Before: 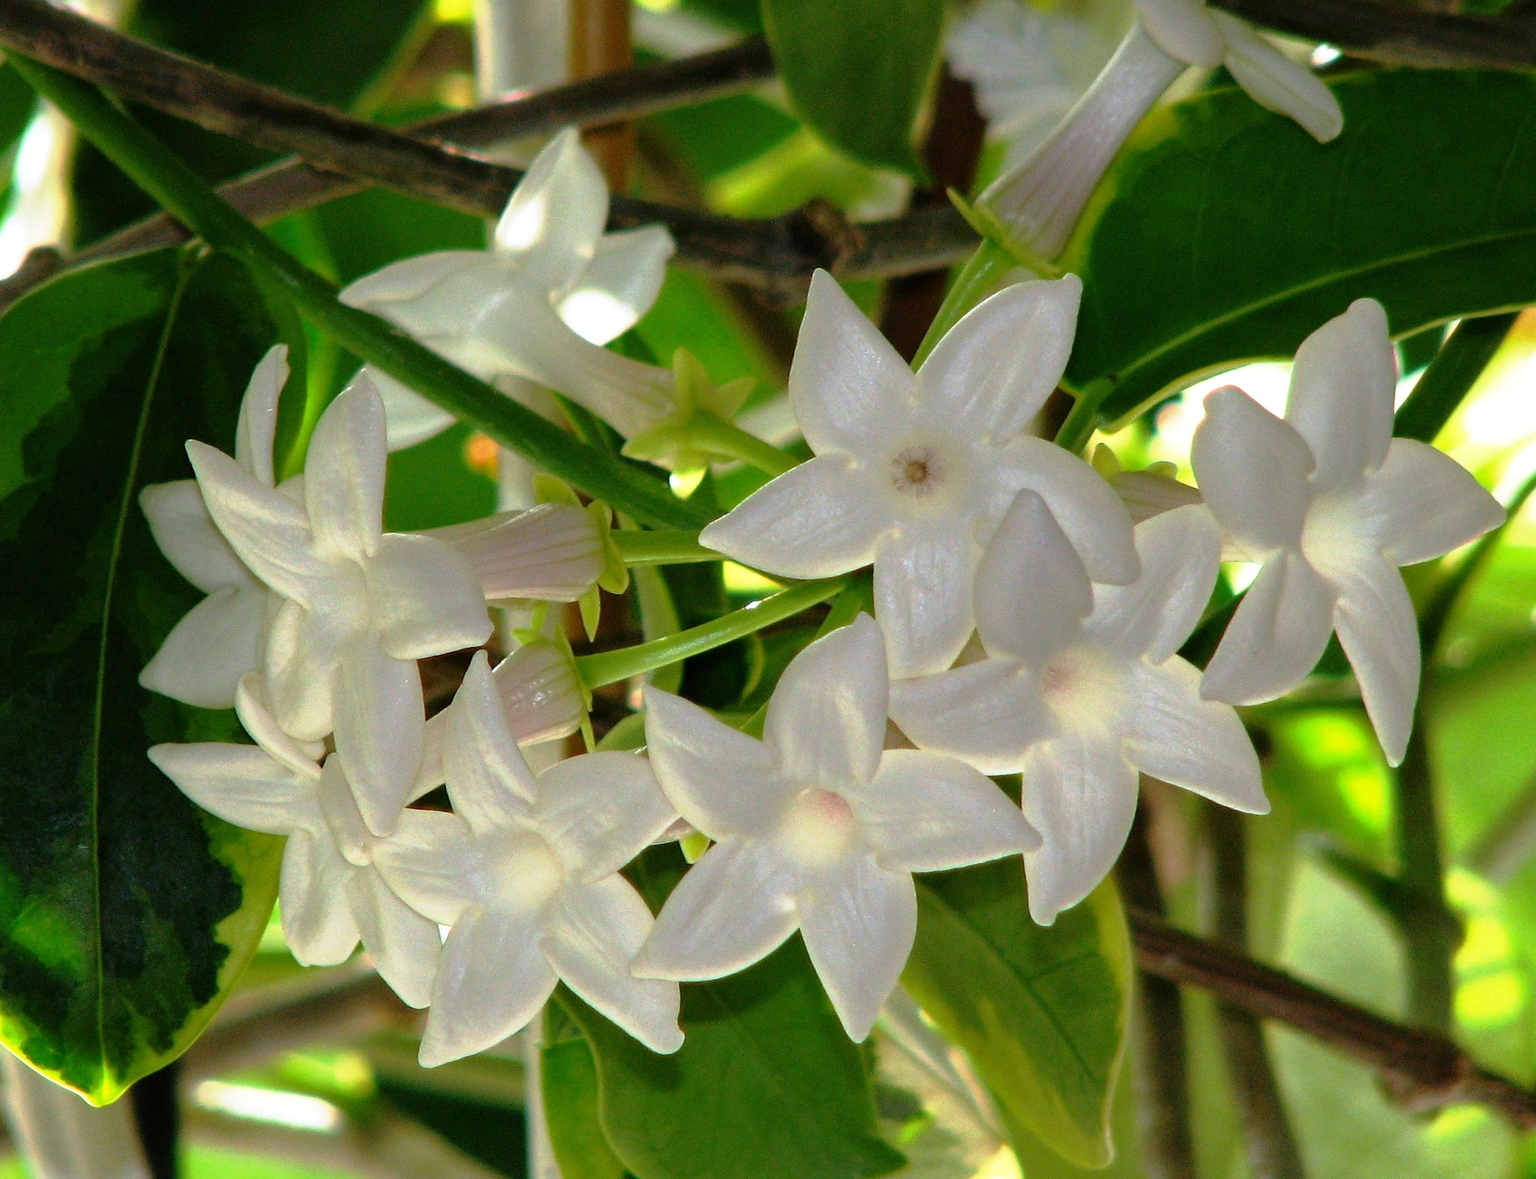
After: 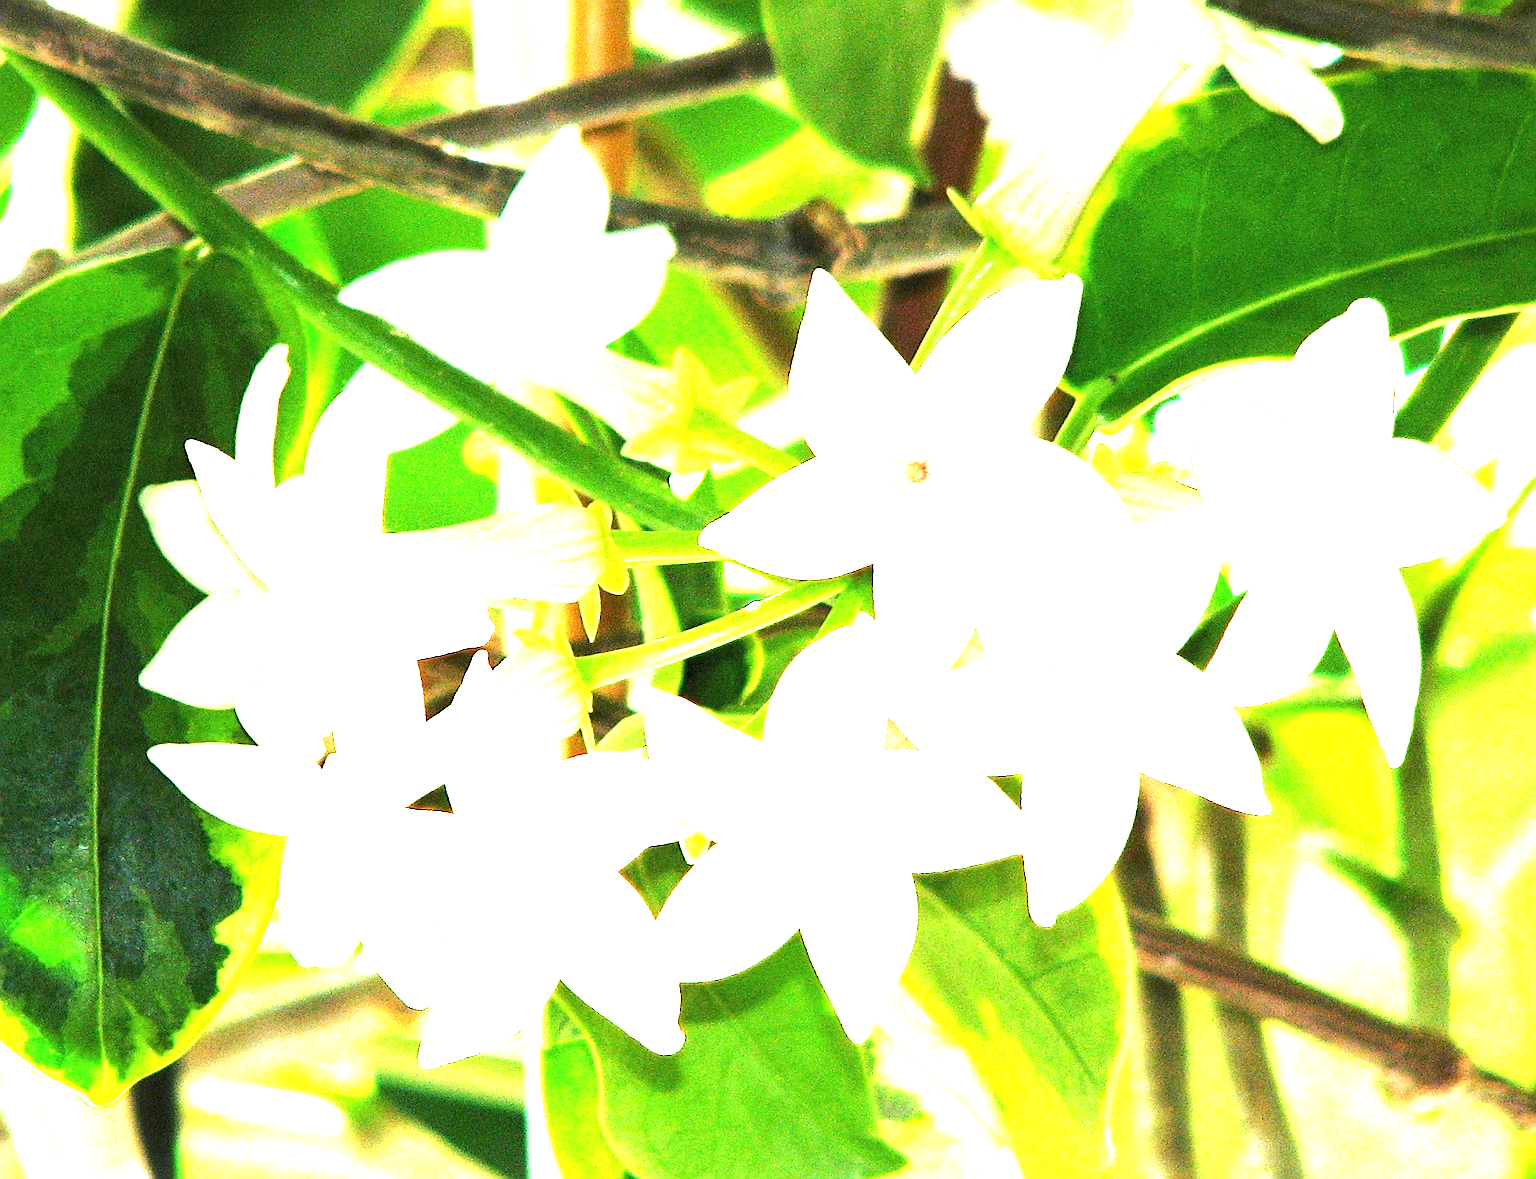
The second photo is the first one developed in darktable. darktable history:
sharpen: on, module defaults
exposure: black level correction 0, exposure 1.975 EV, compensate exposure bias true, compensate highlight preservation false
